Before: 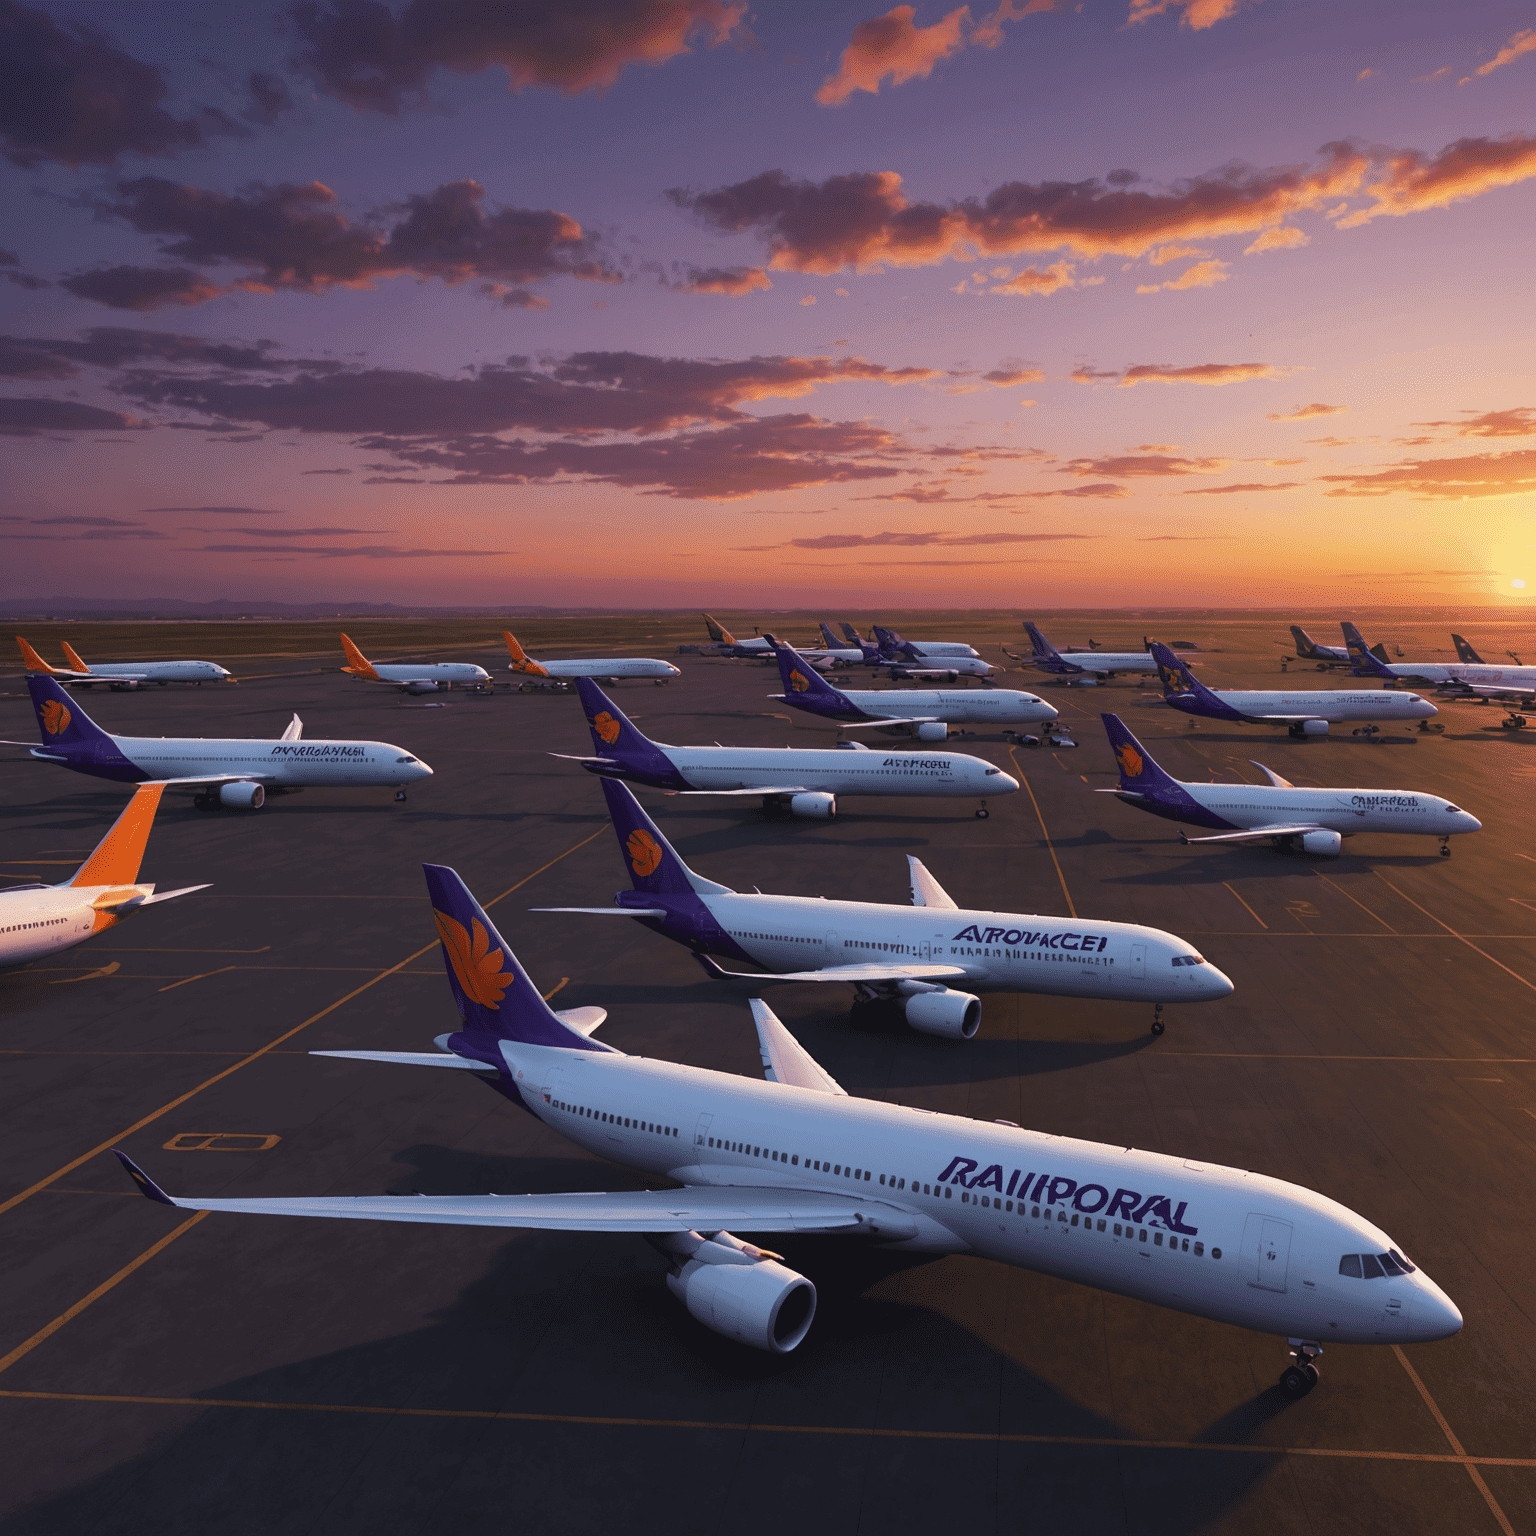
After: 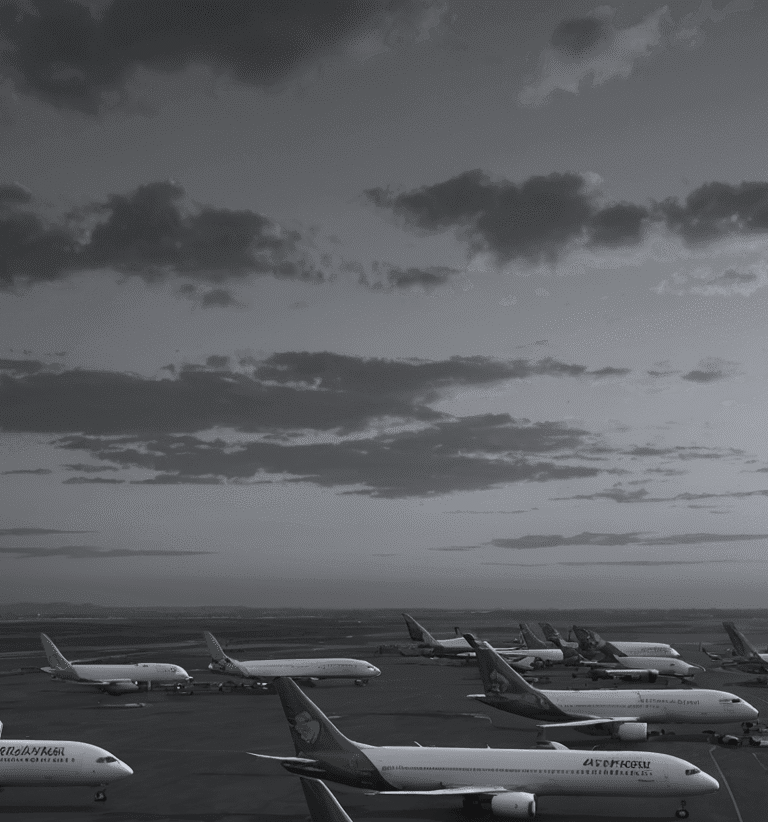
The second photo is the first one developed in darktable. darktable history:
color calibration: output gray [0.253, 0.26, 0.487, 0], gray › normalize channels true, illuminant same as pipeline (D50), adaptation XYZ, x 0.346, y 0.359, gamut compression 0
crop: left 19.556%, right 30.401%, bottom 46.458%
color correction: highlights a* -0.137, highlights b* -5.91, shadows a* -0.137, shadows b* -0.137
white balance: red 1.029, blue 0.92
